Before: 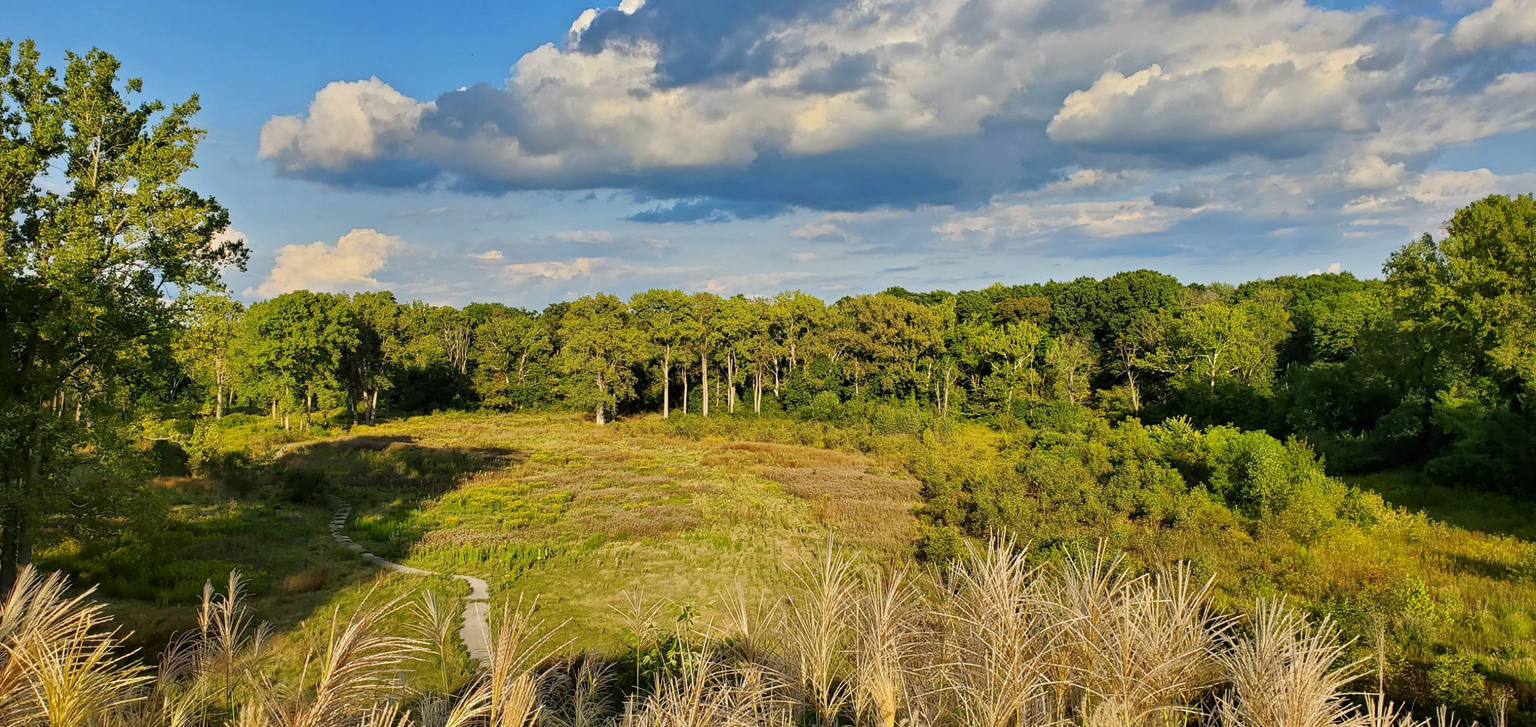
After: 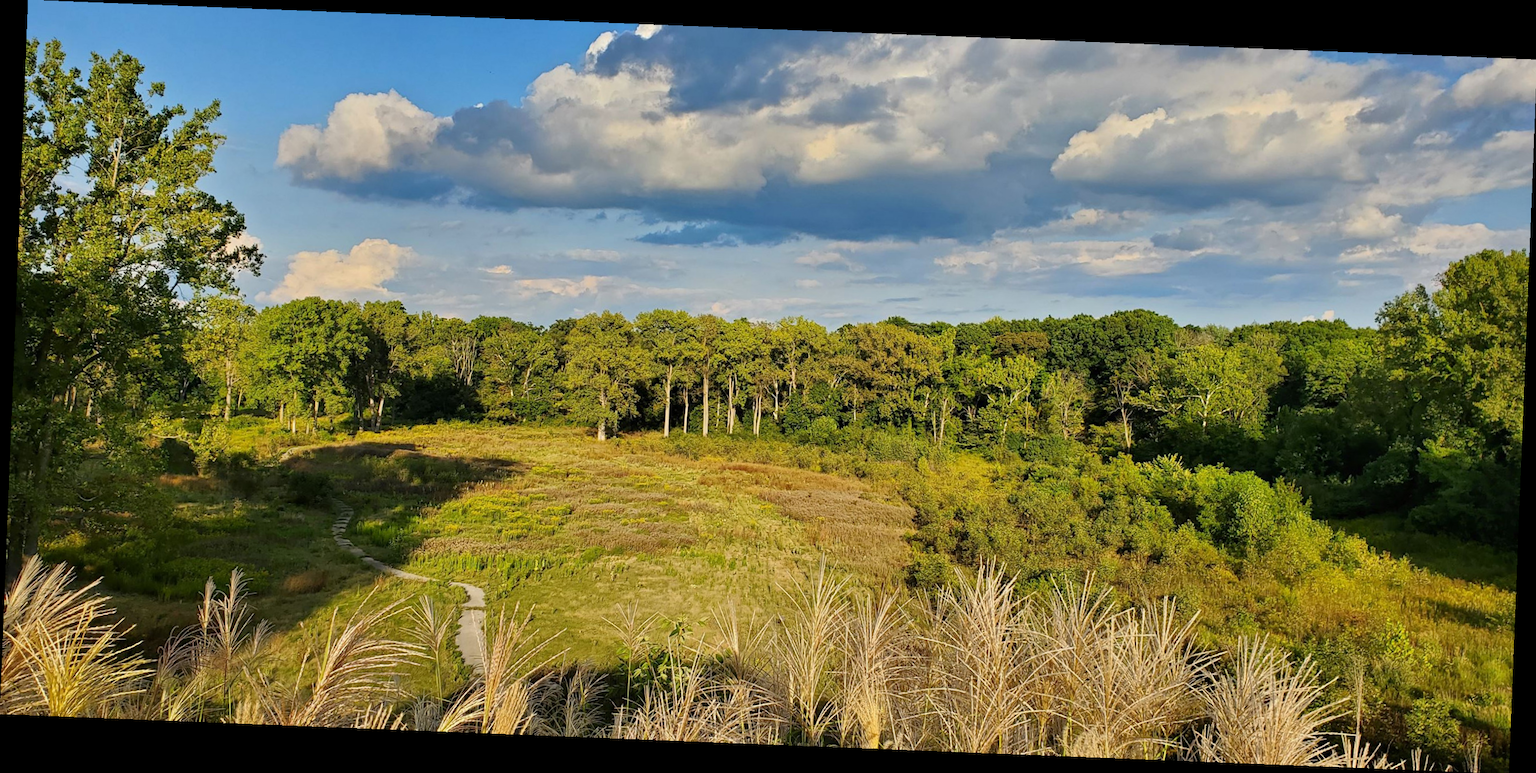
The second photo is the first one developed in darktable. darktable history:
rotate and perspective: rotation 2.27°, automatic cropping off
